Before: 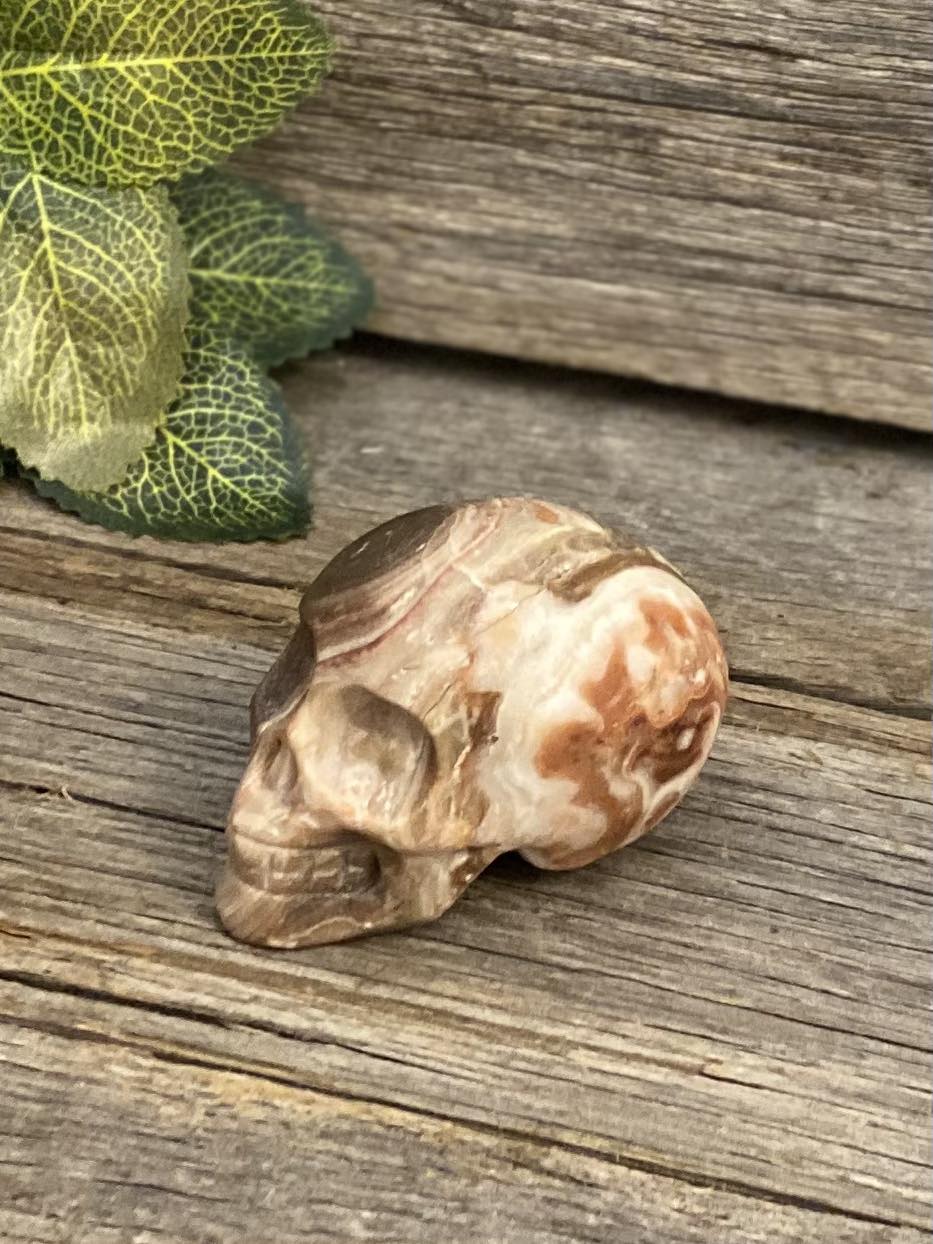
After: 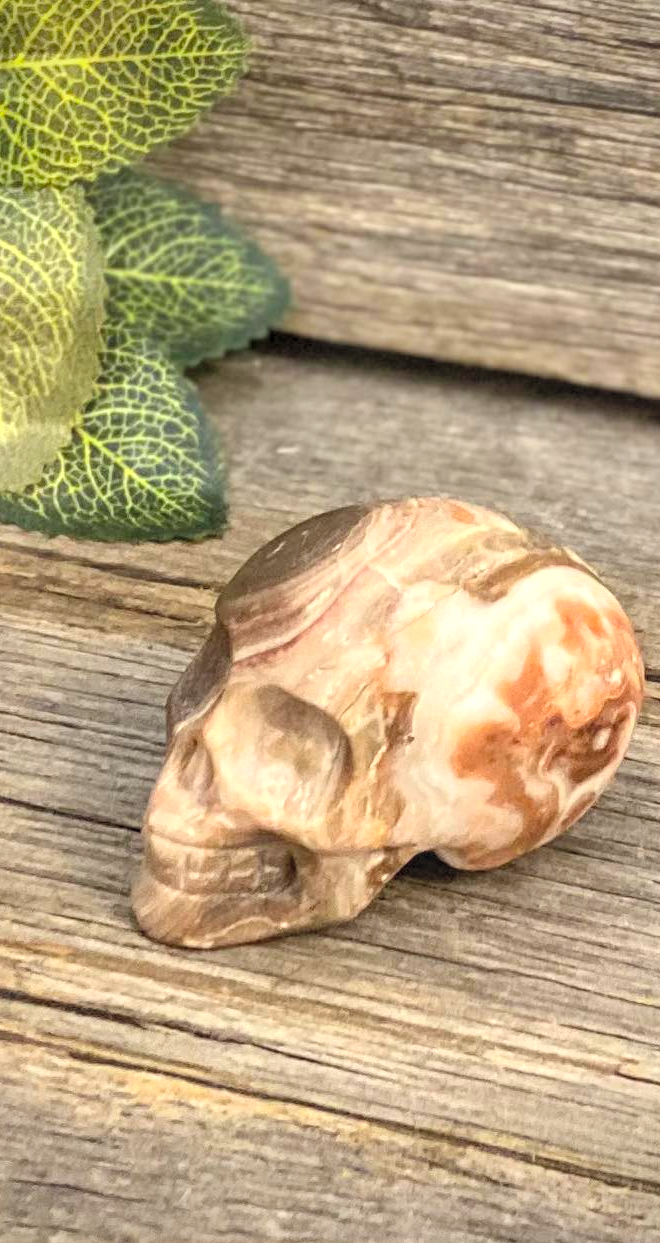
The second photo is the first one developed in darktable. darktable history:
vignetting: brightness -0.569, saturation -0.003
crop and rotate: left 9.063%, right 20.188%
local contrast: on, module defaults
contrast brightness saturation: contrast 0.099, brightness 0.319, saturation 0.136
